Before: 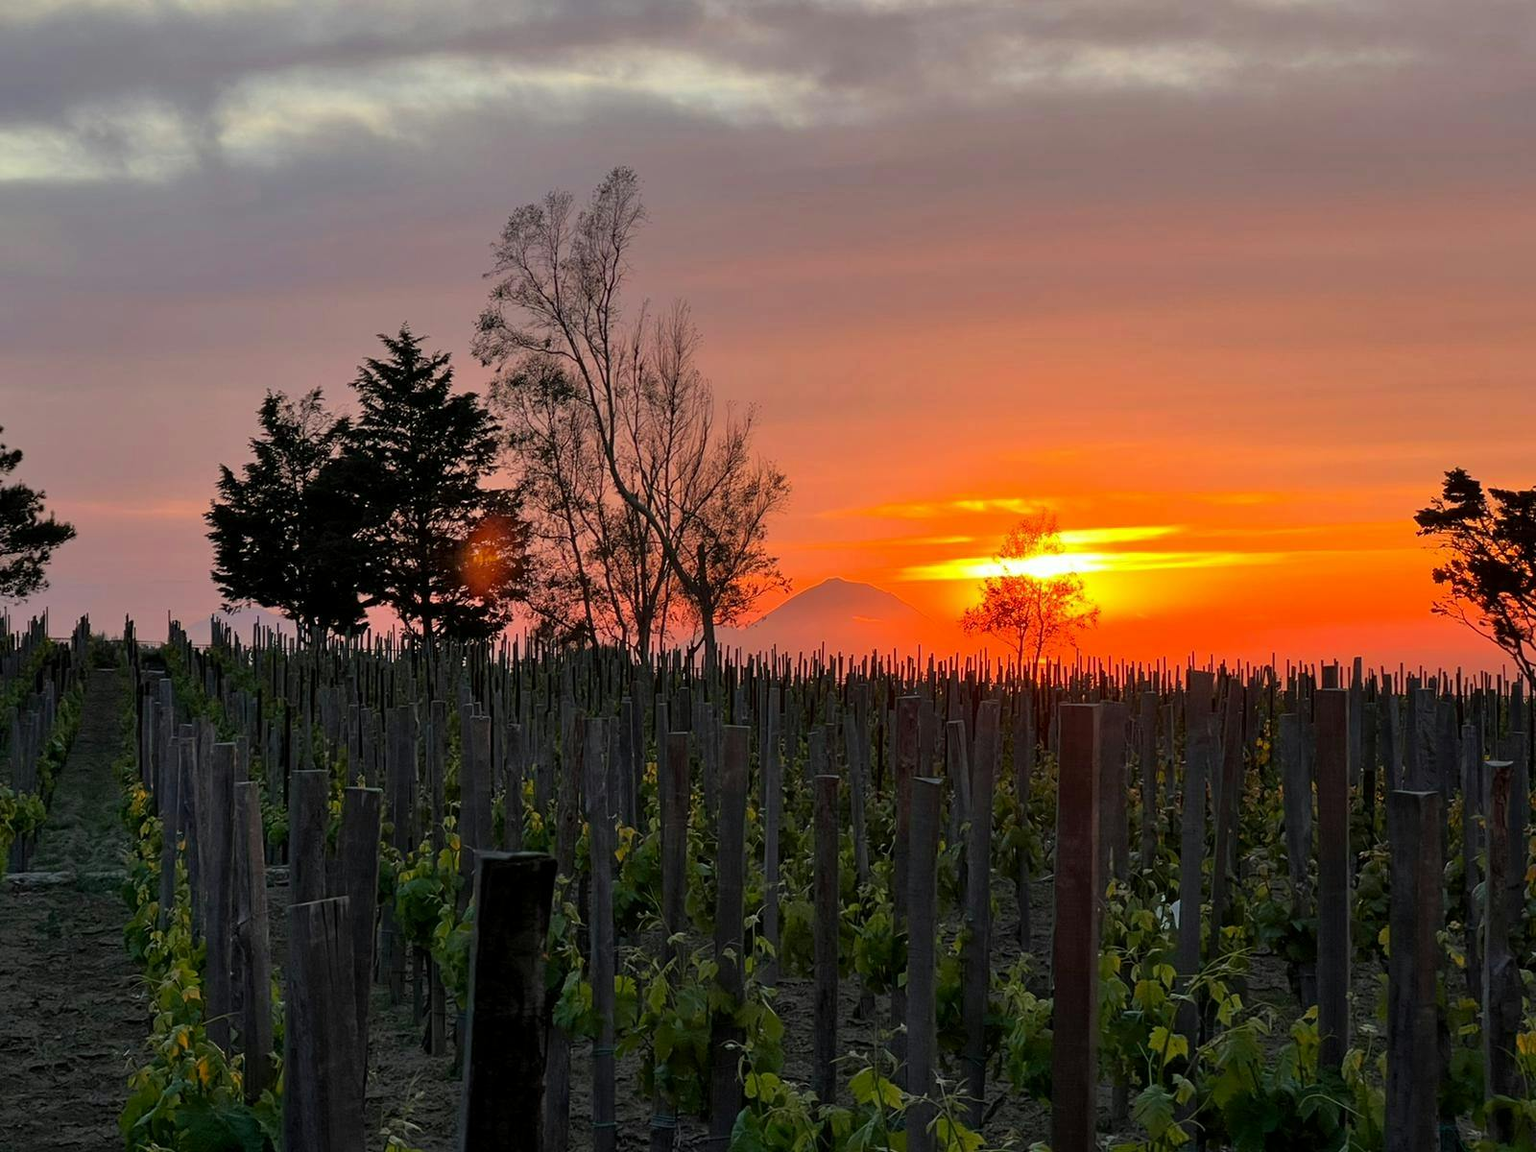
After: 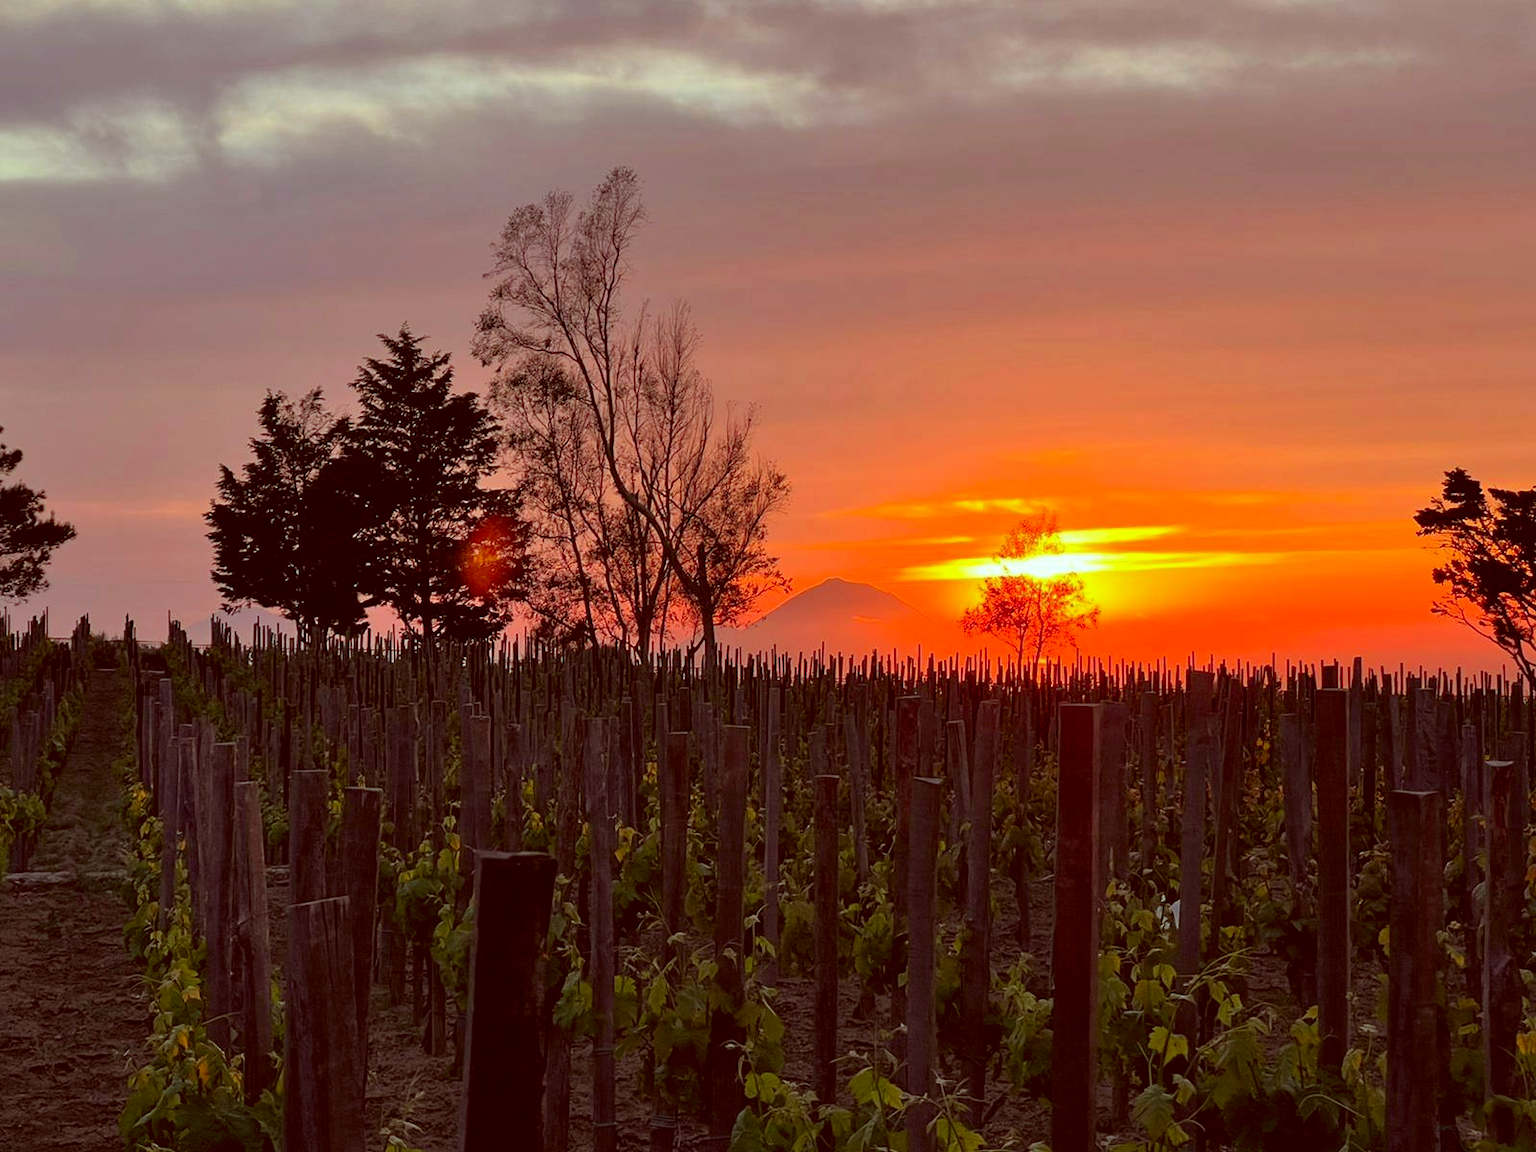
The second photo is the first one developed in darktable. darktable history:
color correction: highlights a* -7.17, highlights b* -0.147, shadows a* 20.76, shadows b* 12.27
